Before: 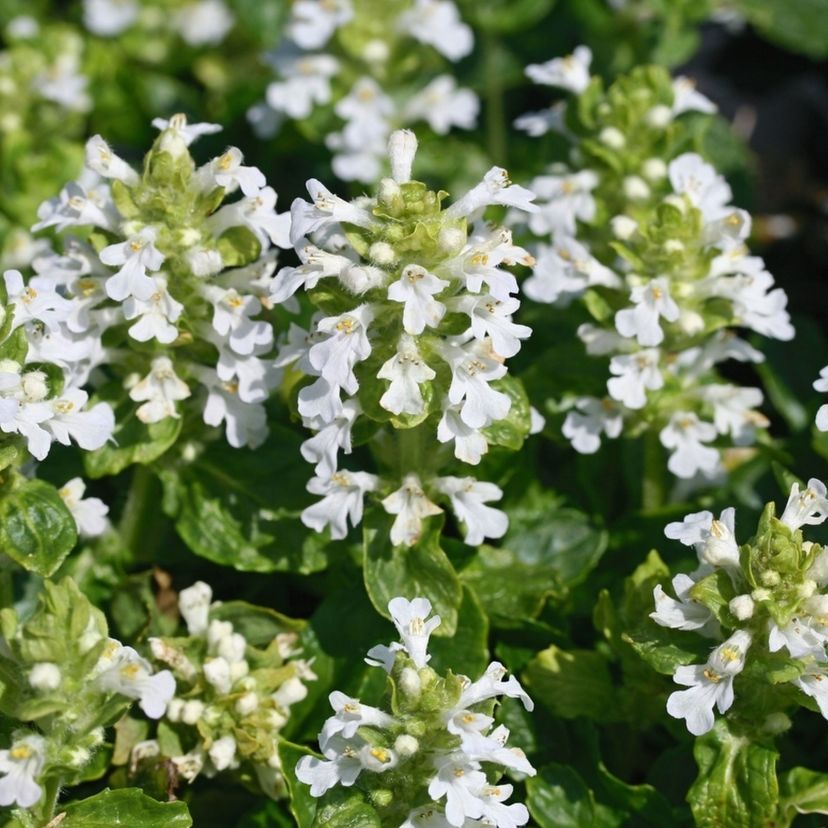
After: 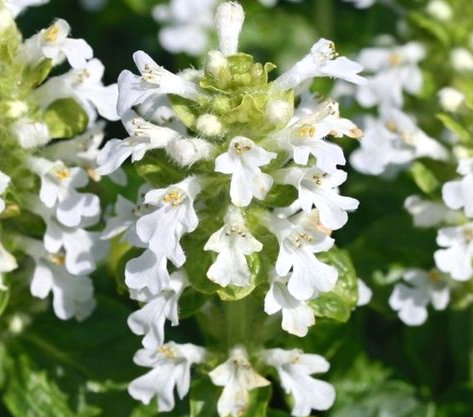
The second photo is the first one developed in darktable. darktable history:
crop: left 20.932%, top 15.471%, right 21.848%, bottom 34.081%
exposure: exposure 0.2 EV, compensate highlight preservation false
